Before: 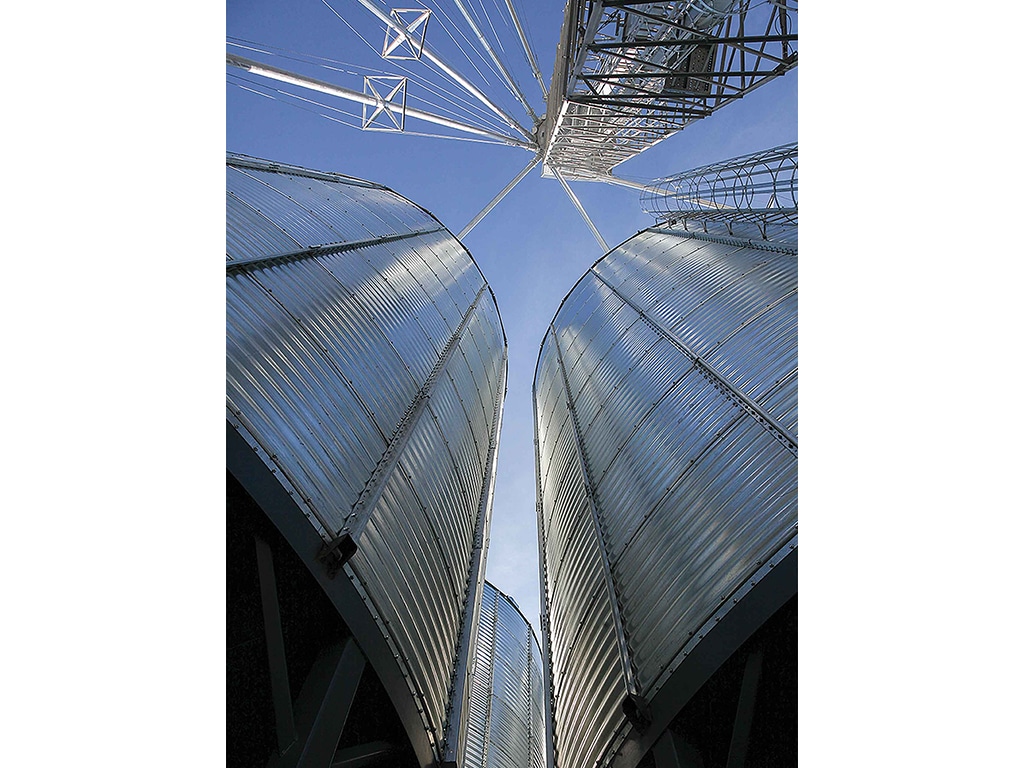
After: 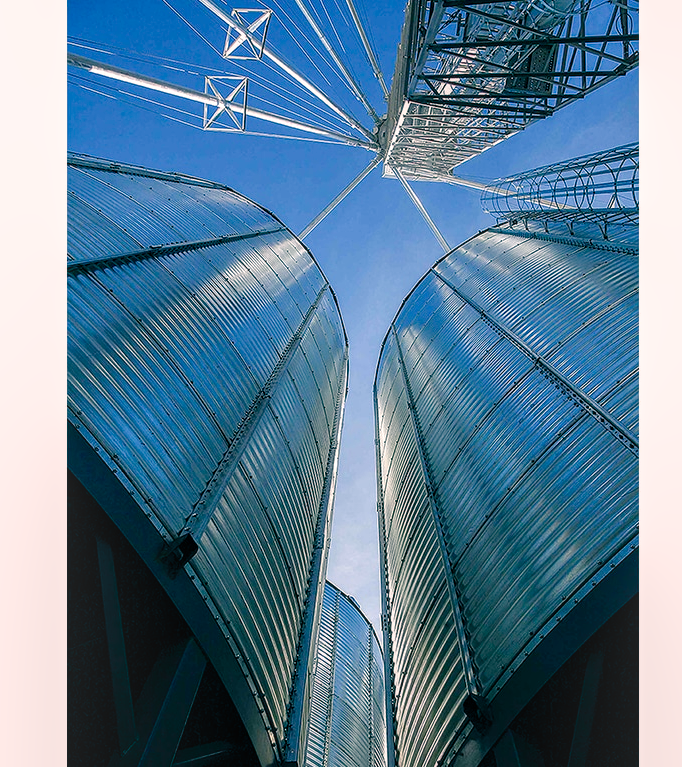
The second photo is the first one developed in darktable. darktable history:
crop and rotate: left 15.623%, right 17.712%
local contrast: on, module defaults
color balance rgb: power › luminance -7.575%, power › chroma 2.267%, power › hue 223.1°, highlights gain › chroma 2.994%, highlights gain › hue 60.08°, perceptual saturation grading › global saturation 44.799%, perceptual saturation grading › highlights -25.043%, perceptual saturation grading › shadows 49.869%
